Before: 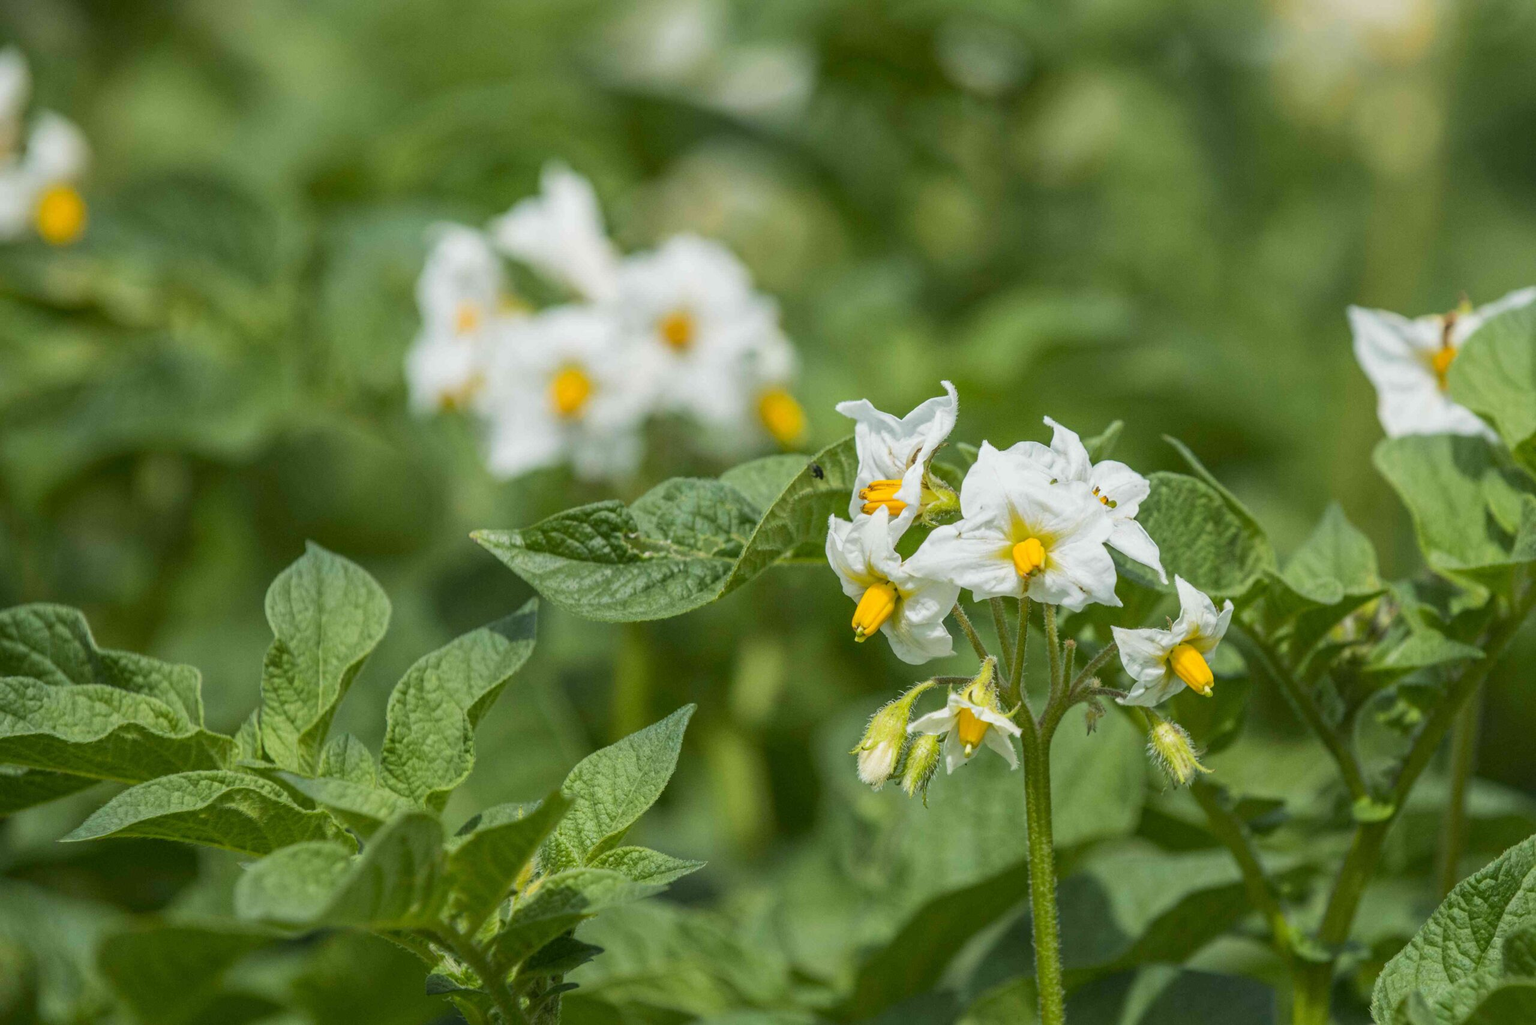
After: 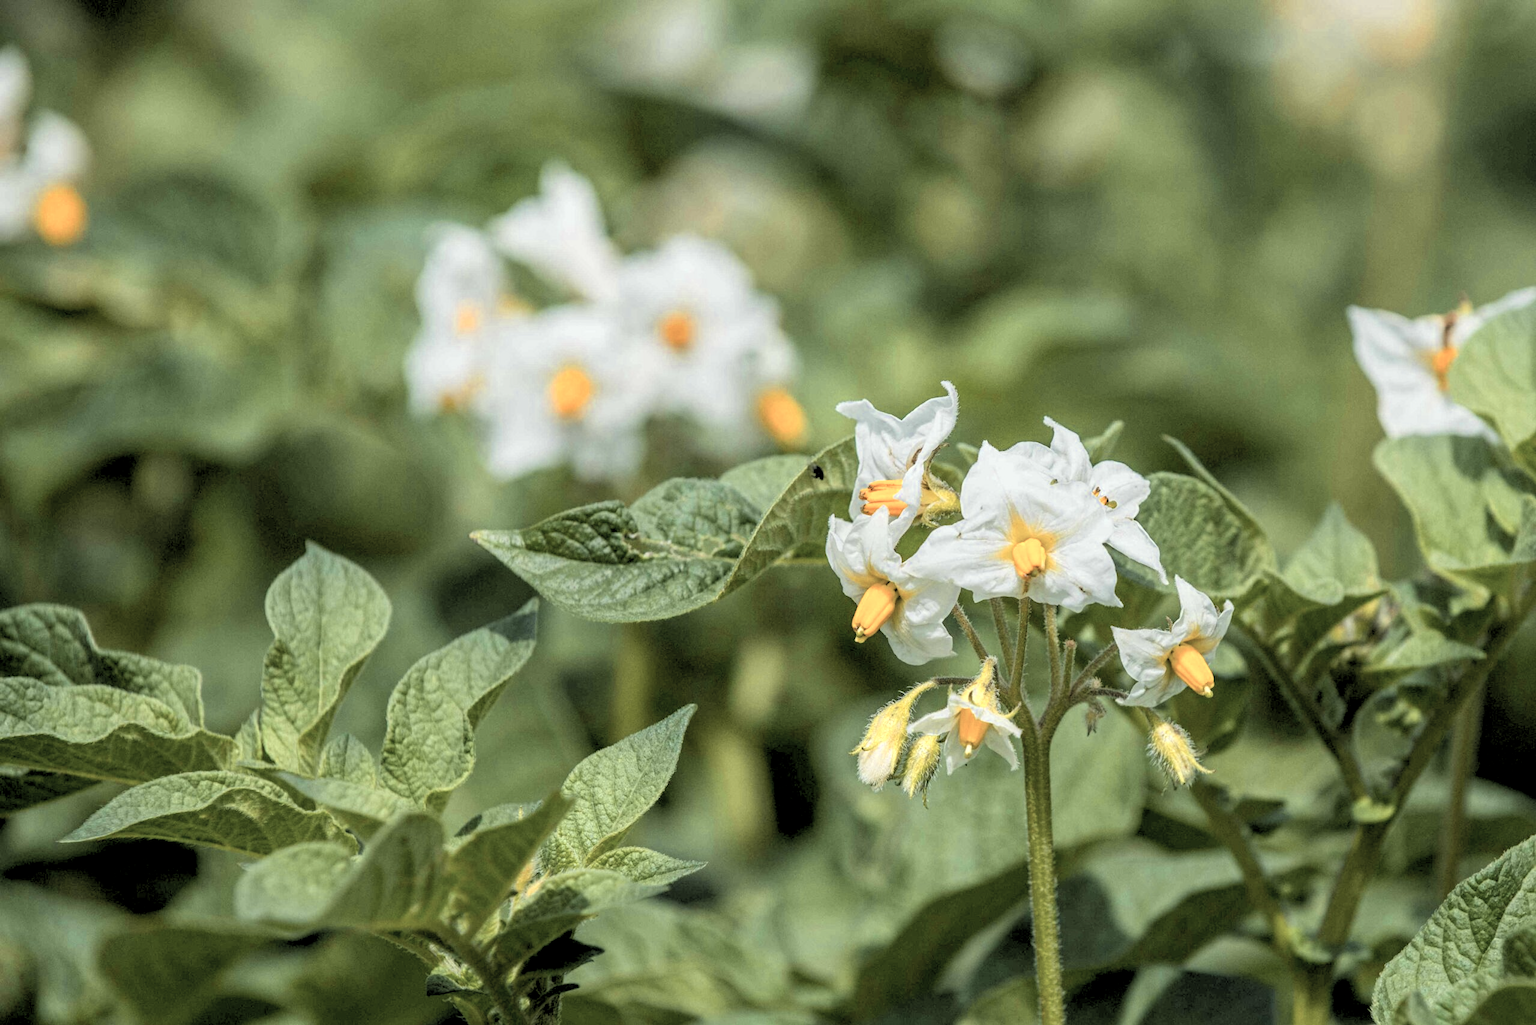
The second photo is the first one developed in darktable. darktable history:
color zones: curves: ch0 [(0, 0.473) (0.001, 0.473) (0.226, 0.548) (0.4, 0.589) (0.525, 0.54) (0.728, 0.403) (0.999, 0.473) (1, 0.473)]; ch1 [(0, 0.619) (0.001, 0.619) (0.234, 0.388) (0.4, 0.372) (0.528, 0.422) (0.732, 0.53) (0.999, 0.619) (1, 0.619)]; ch2 [(0, 0.547) (0.001, 0.547) (0.226, 0.45) (0.4, 0.525) (0.525, 0.585) (0.8, 0.511) (0.999, 0.547) (1, 0.547)]
rgb levels: levels [[0.029, 0.461, 0.922], [0, 0.5, 1], [0, 0.5, 1]]
